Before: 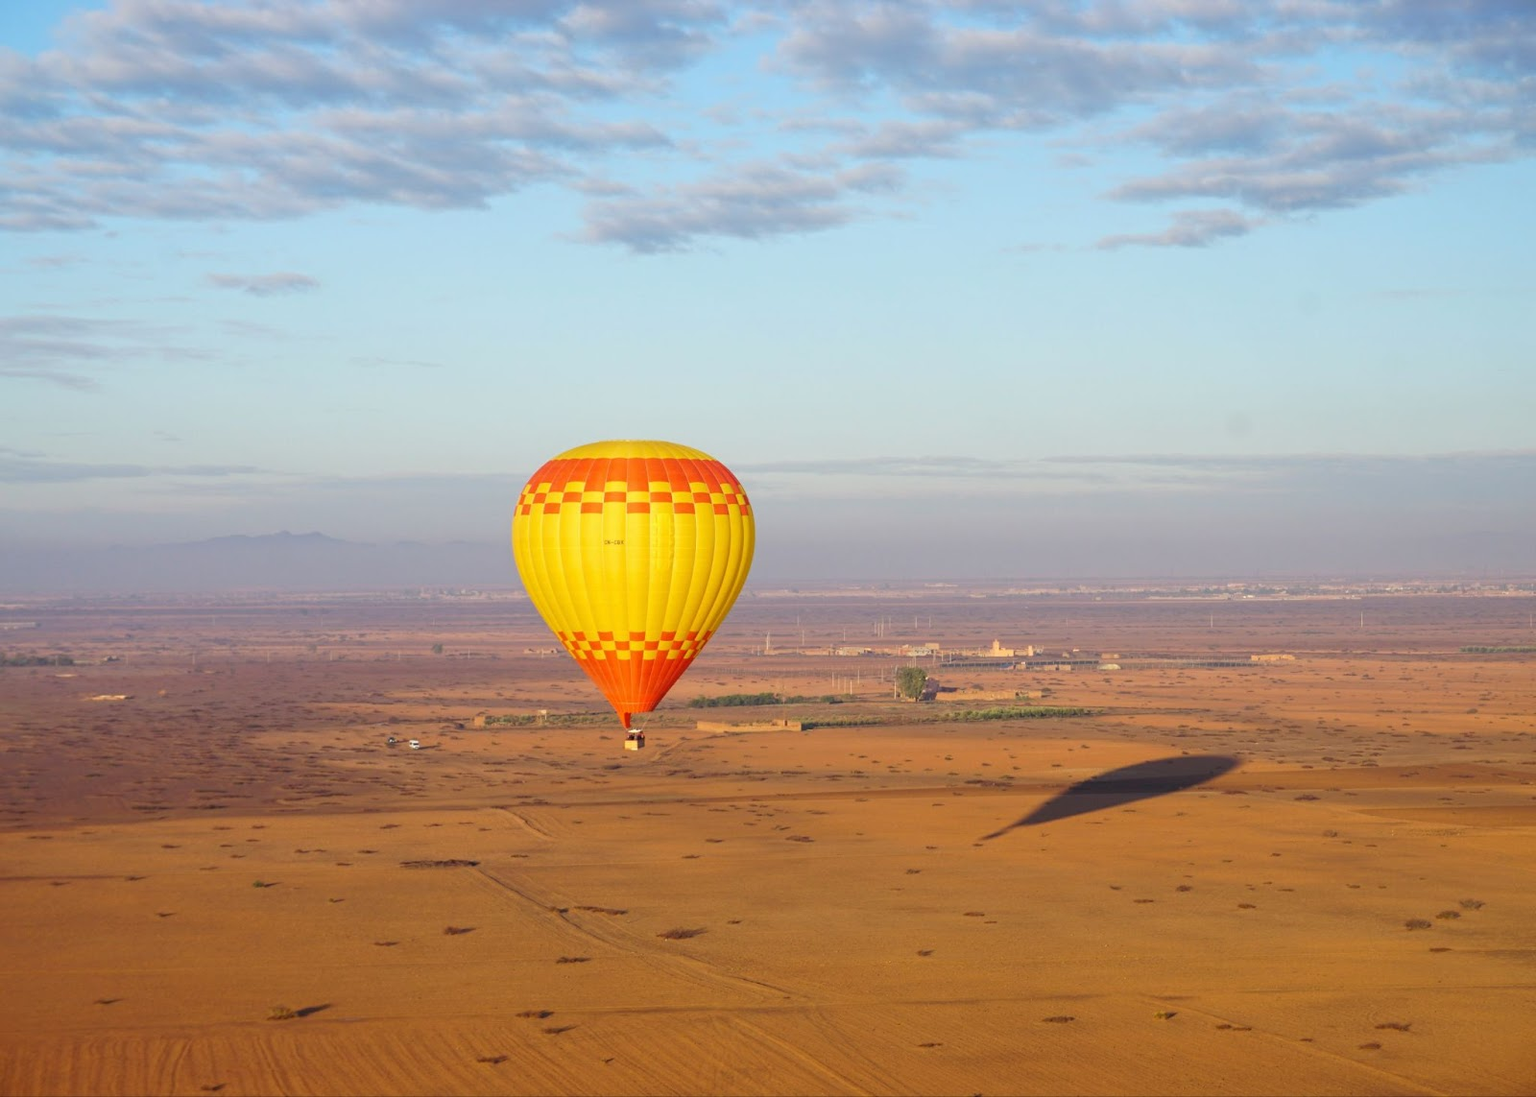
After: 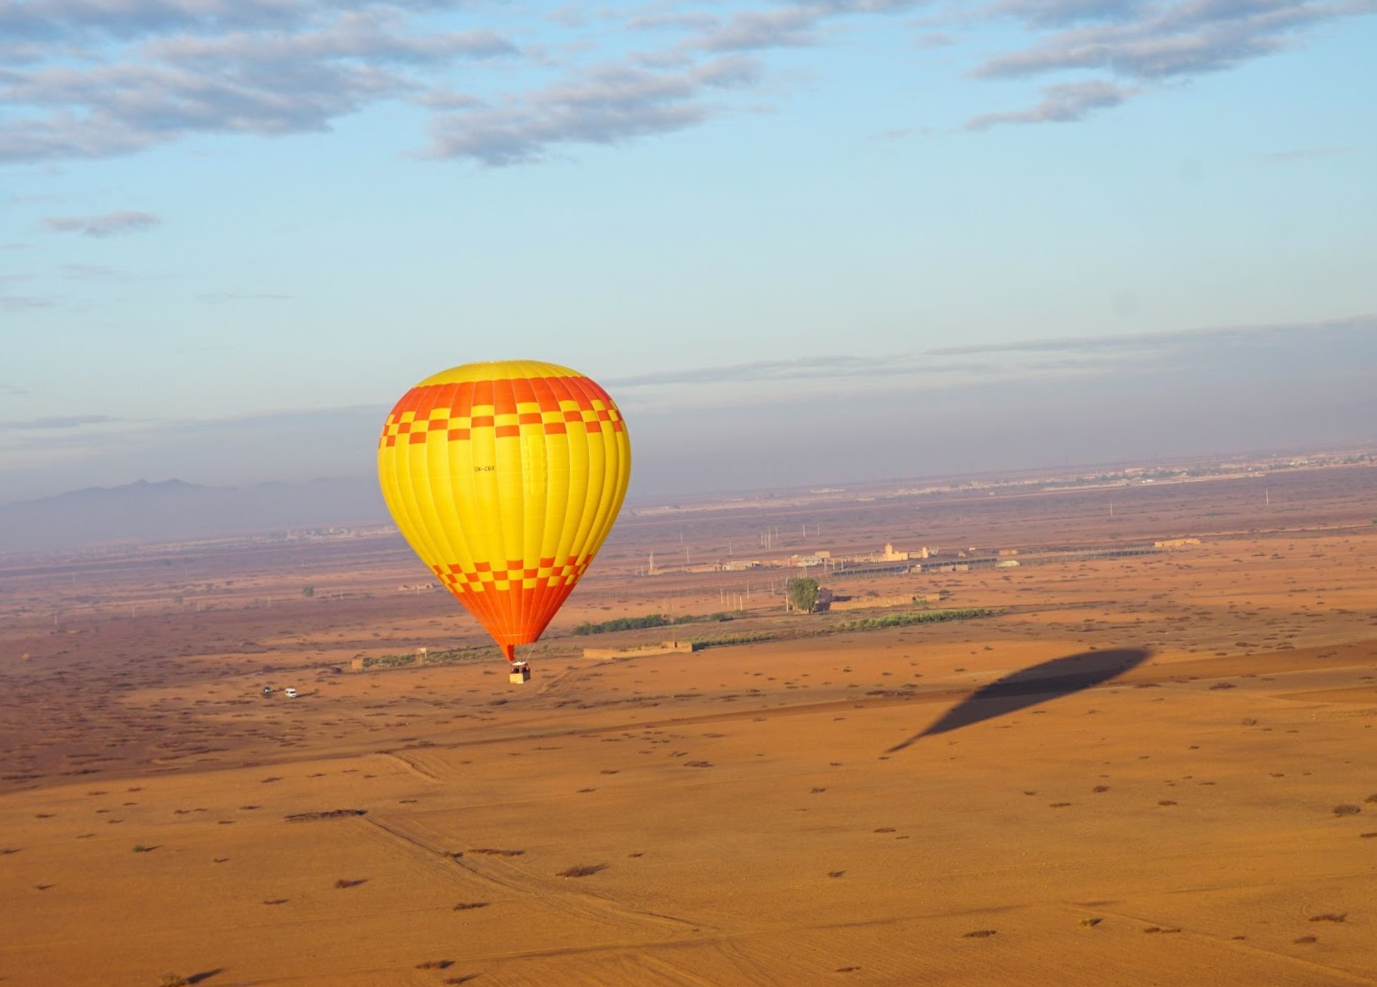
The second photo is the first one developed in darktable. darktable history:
crop and rotate: angle 3.83°, left 6.023%, top 5.7%
